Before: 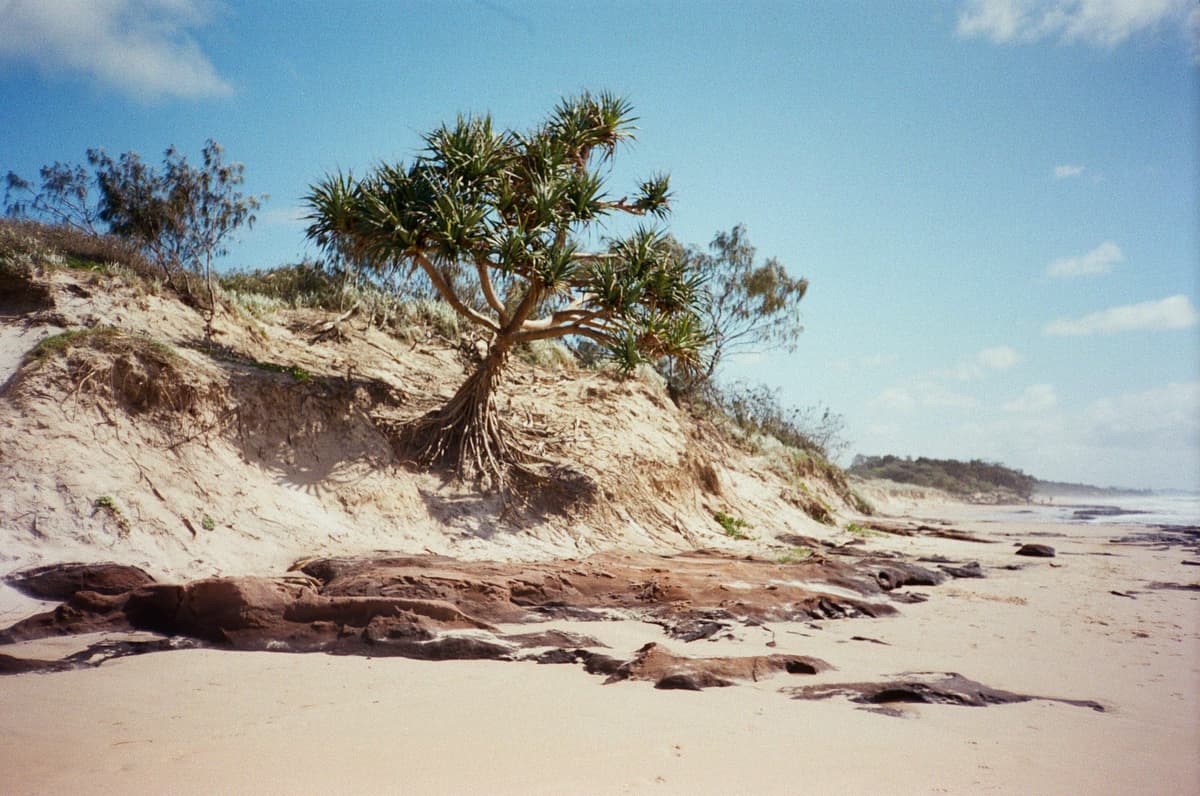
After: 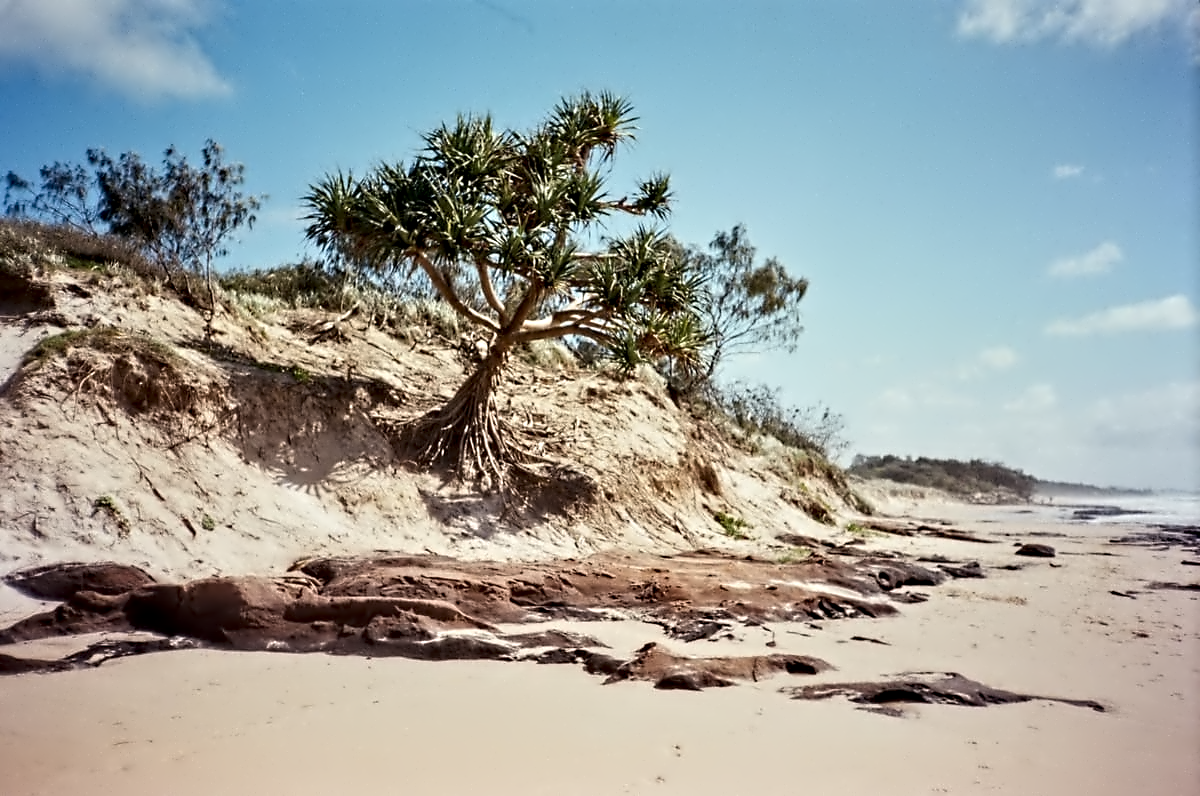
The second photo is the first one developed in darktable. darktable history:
contrast equalizer: octaves 7, y [[0.5, 0.542, 0.583, 0.625, 0.667, 0.708], [0.5 ×6], [0.5 ×6], [0, 0.033, 0.067, 0.1, 0.133, 0.167], [0, 0.05, 0.1, 0.15, 0.2, 0.25]]
exposure: compensate highlight preservation false
